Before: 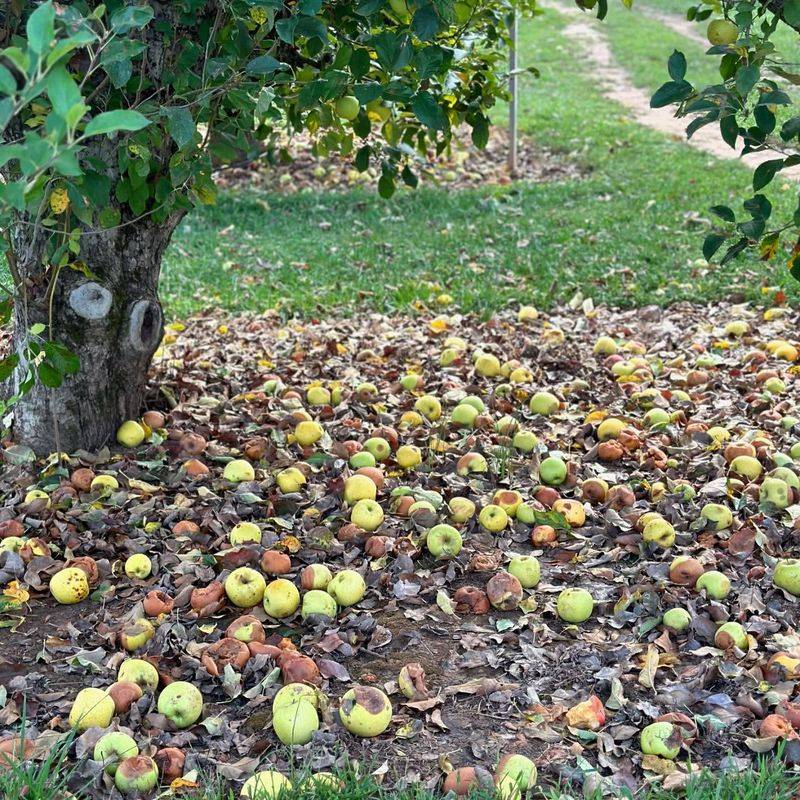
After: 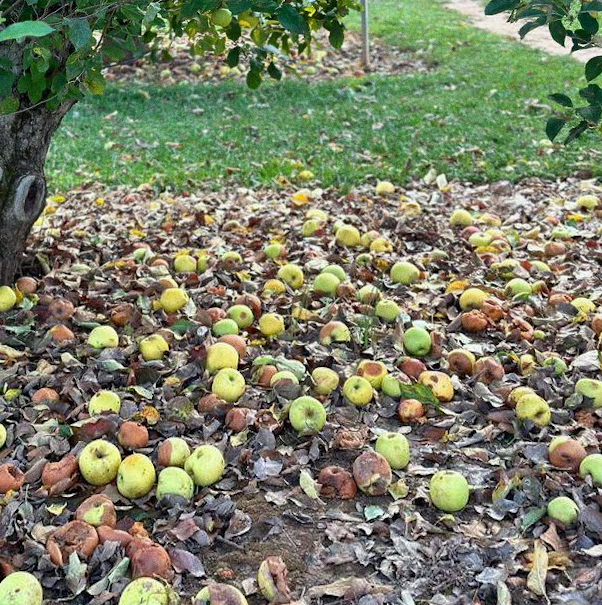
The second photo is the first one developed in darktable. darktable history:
white balance: red 0.978, blue 0.999
crop: left 8.155%, top 6.611%, bottom 15.385%
rotate and perspective: rotation 0.72°, lens shift (vertical) -0.352, lens shift (horizontal) -0.051, crop left 0.152, crop right 0.859, crop top 0.019, crop bottom 0.964
grain: on, module defaults
